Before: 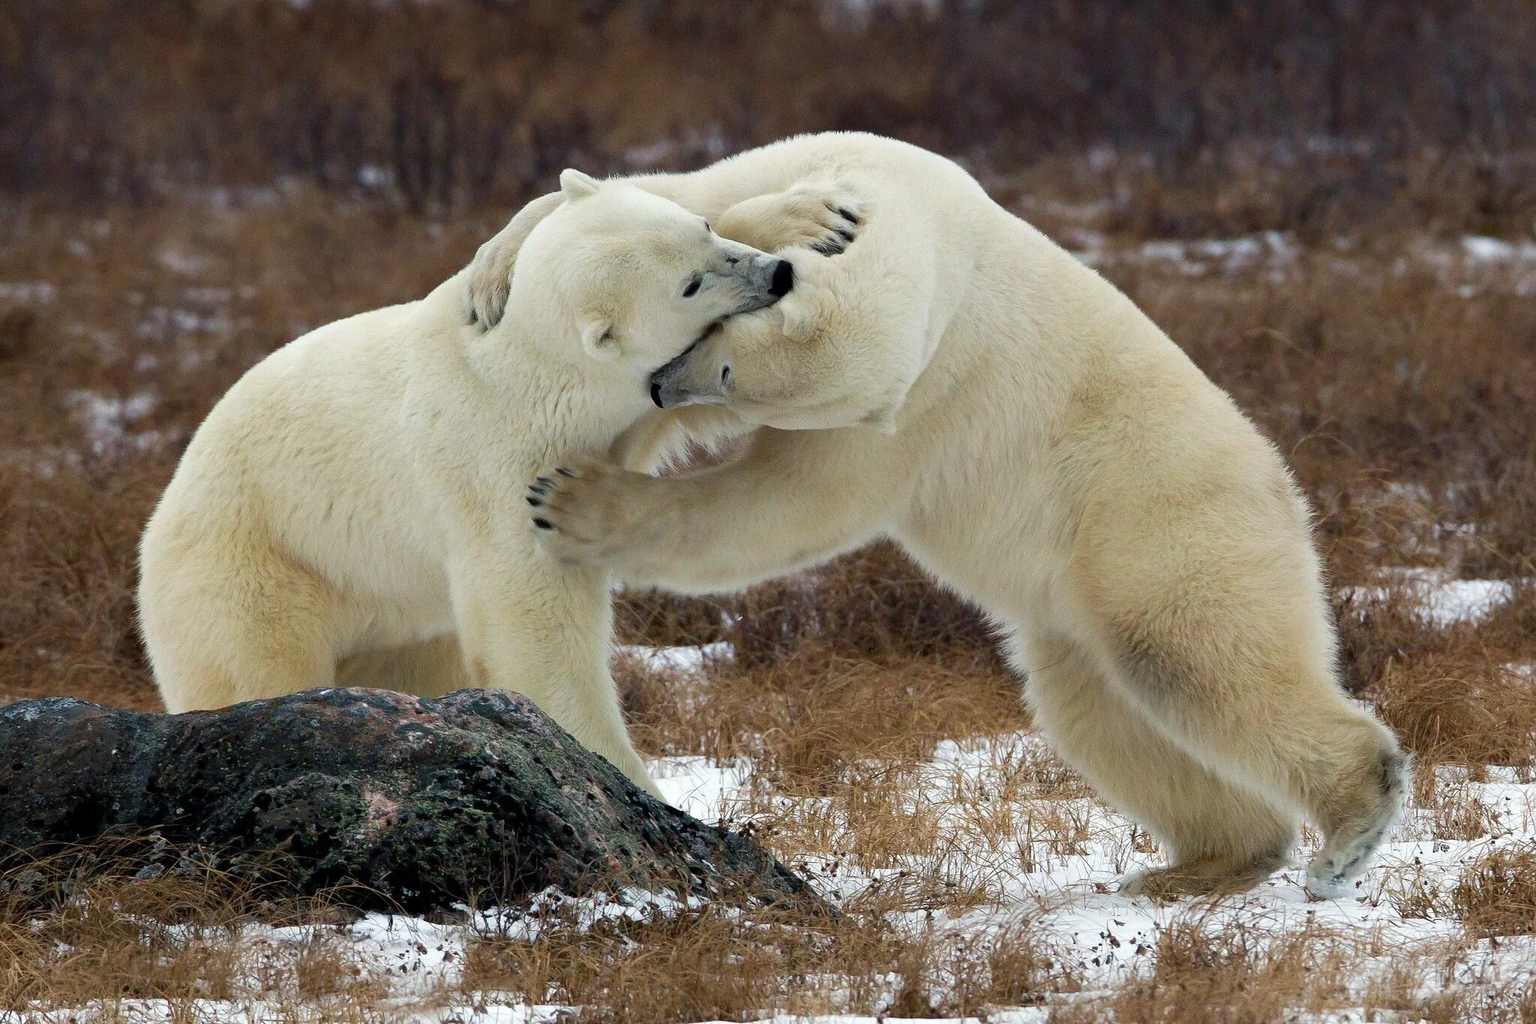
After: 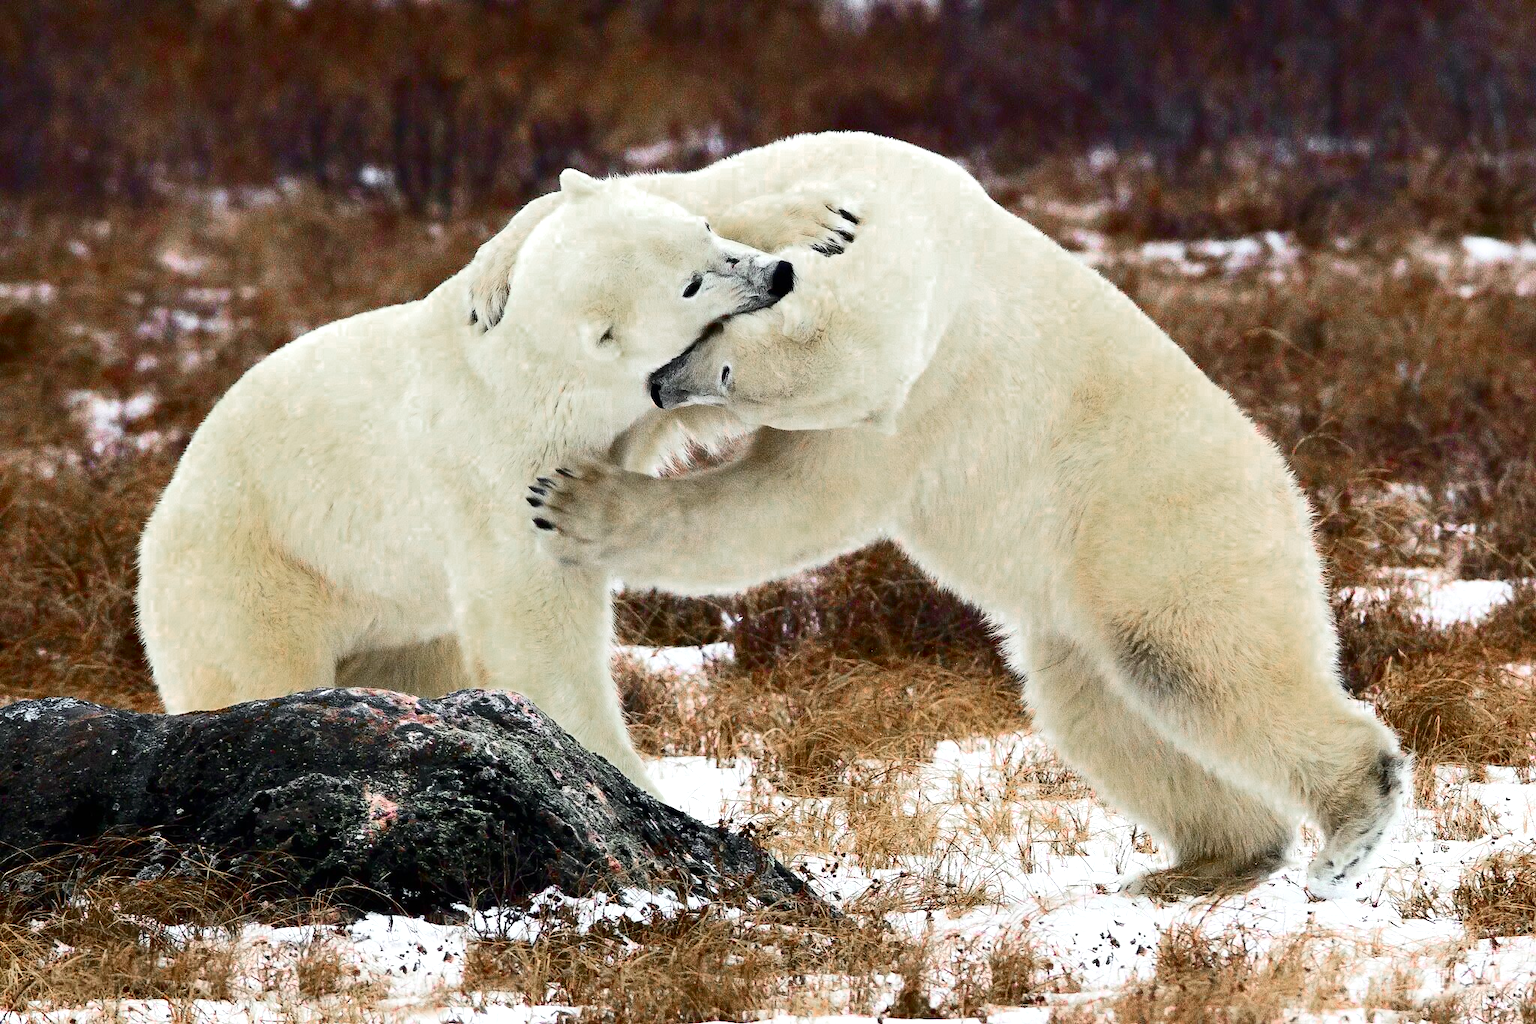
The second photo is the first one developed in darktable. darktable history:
exposure: black level correction 0, exposure 0.701 EV, compensate highlight preservation false
contrast brightness saturation: contrast 0.411, brightness 0.05, saturation 0.249
color zones: curves: ch0 [(0, 0.48) (0.209, 0.398) (0.305, 0.332) (0.429, 0.493) (0.571, 0.5) (0.714, 0.5) (0.857, 0.5) (1, 0.48)]; ch1 [(0, 0.736) (0.143, 0.625) (0.225, 0.371) (0.429, 0.256) (0.571, 0.241) (0.714, 0.213) (0.857, 0.48) (1, 0.736)]; ch2 [(0, 0.448) (0.143, 0.498) (0.286, 0.5) (0.429, 0.5) (0.571, 0.5) (0.714, 0.5) (0.857, 0.5) (1, 0.448)]
